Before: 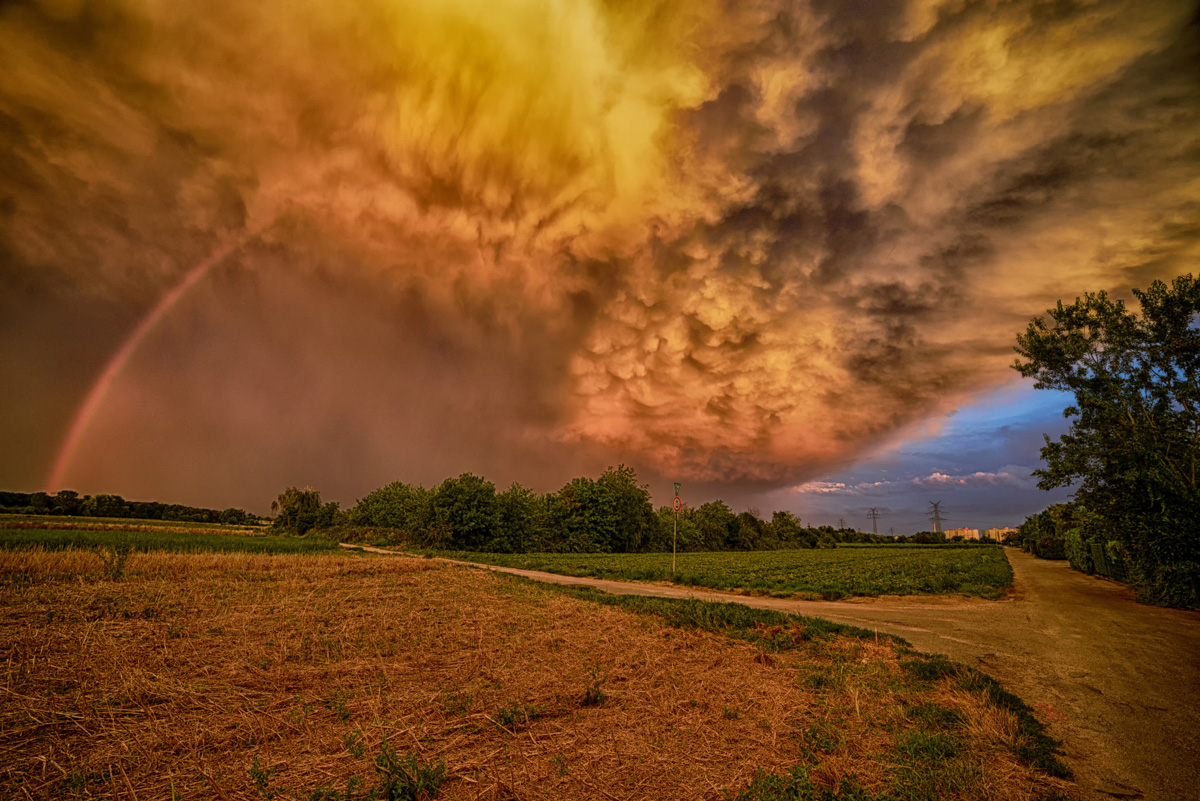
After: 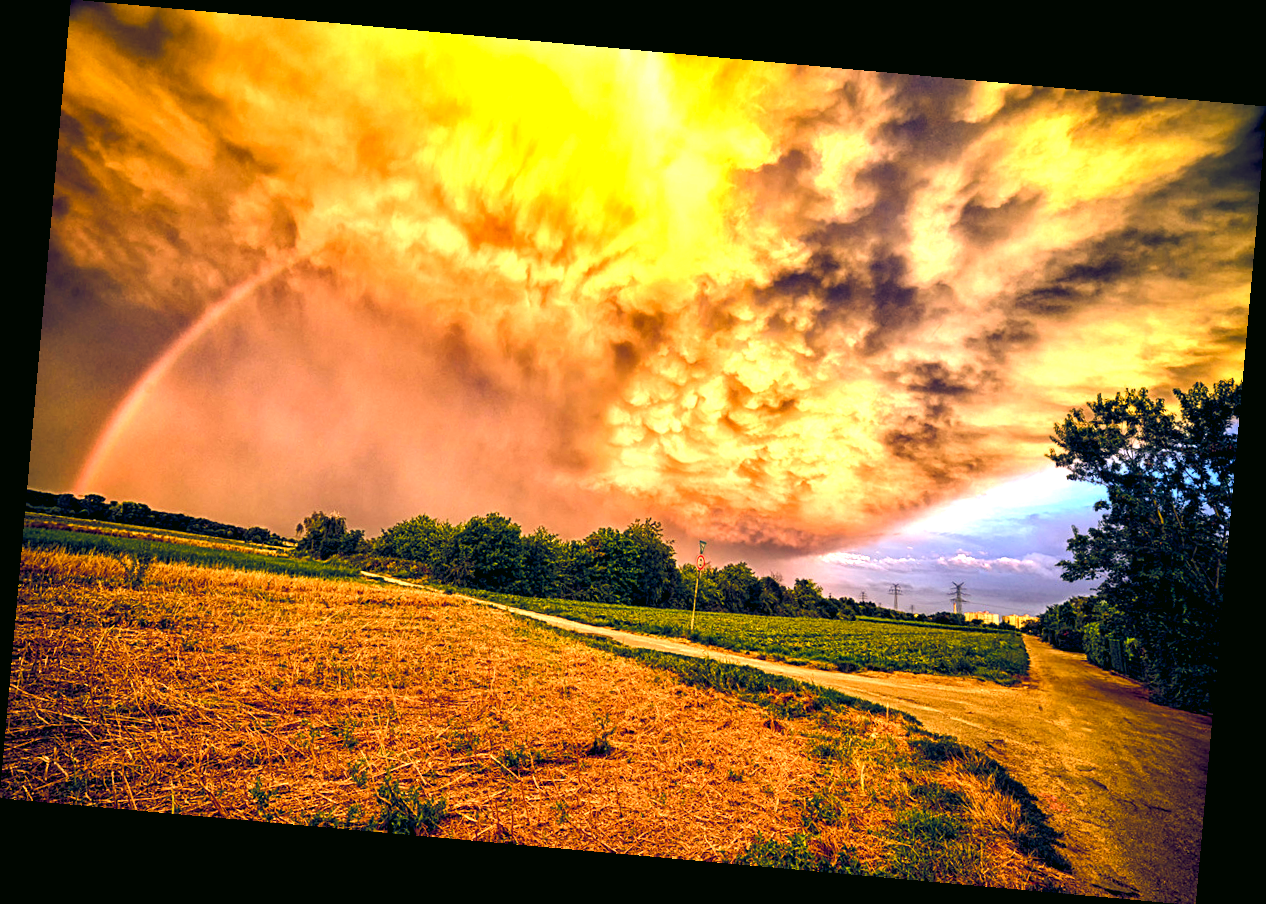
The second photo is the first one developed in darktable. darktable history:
rotate and perspective: rotation 5.12°, automatic cropping off
tone equalizer: -8 EV -0.75 EV, -7 EV -0.7 EV, -6 EV -0.6 EV, -5 EV -0.4 EV, -3 EV 0.4 EV, -2 EV 0.6 EV, -1 EV 0.7 EV, +0 EV 0.75 EV, edges refinement/feathering 500, mask exposure compensation -1.57 EV, preserve details no
exposure: black level correction 0, exposure 0.7 EV, compensate exposure bias true, compensate highlight preservation false
color balance rgb: shadows lift › luminance -41.13%, shadows lift › chroma 14.13%, shadows lift › hue 260°, power › luminance -3.76%, power › chroma 0.56%, power › hue 40.37°, highlights gain › luminance 16.81%, highlights gain › chroma 2.94%, highlights gain › hue 260°, global offset › luminance -0.29%, global offset › chroma 0.31%, global offset › hue 260°, perceptual saturation grading › global saturation 20%, perceptual saturation grading › highlights -13.92%, perceptual saturation grading › shadows 50%
color correction: highlights a* 4.02, highlights b* 4.98, shadows a* -7.55, shadows b* 4.98
